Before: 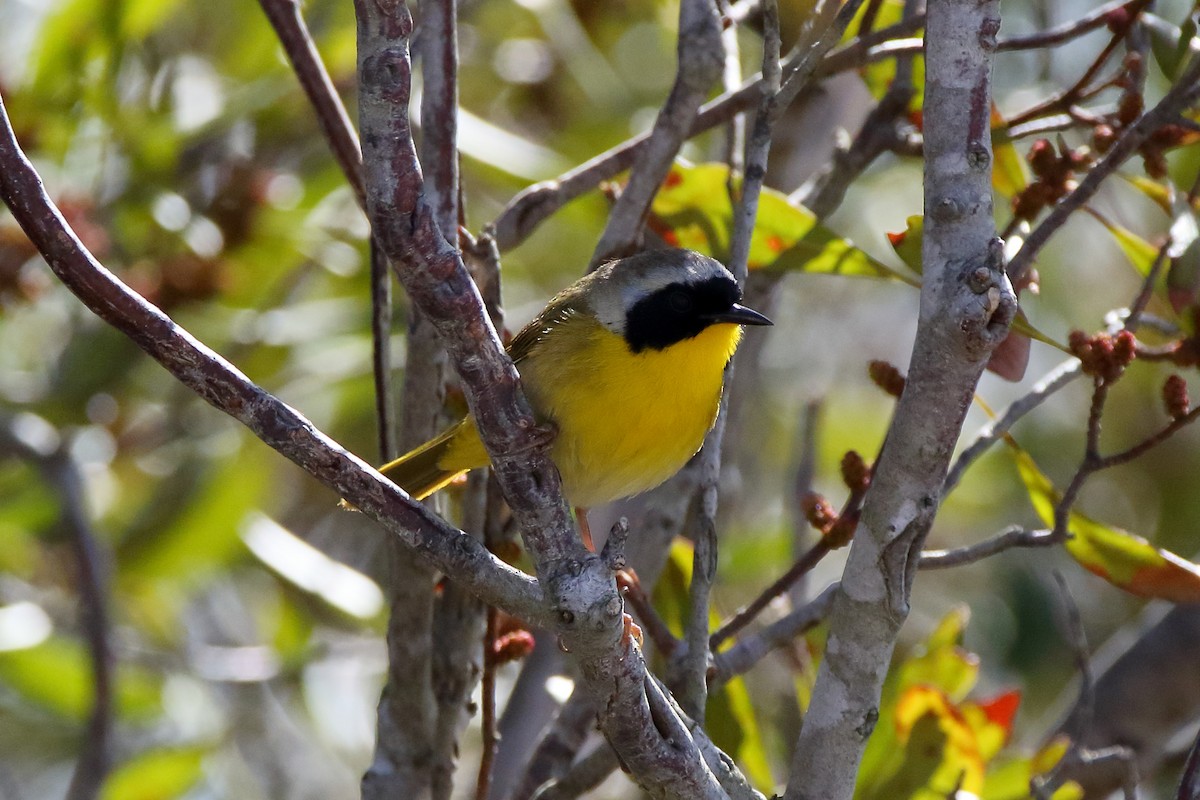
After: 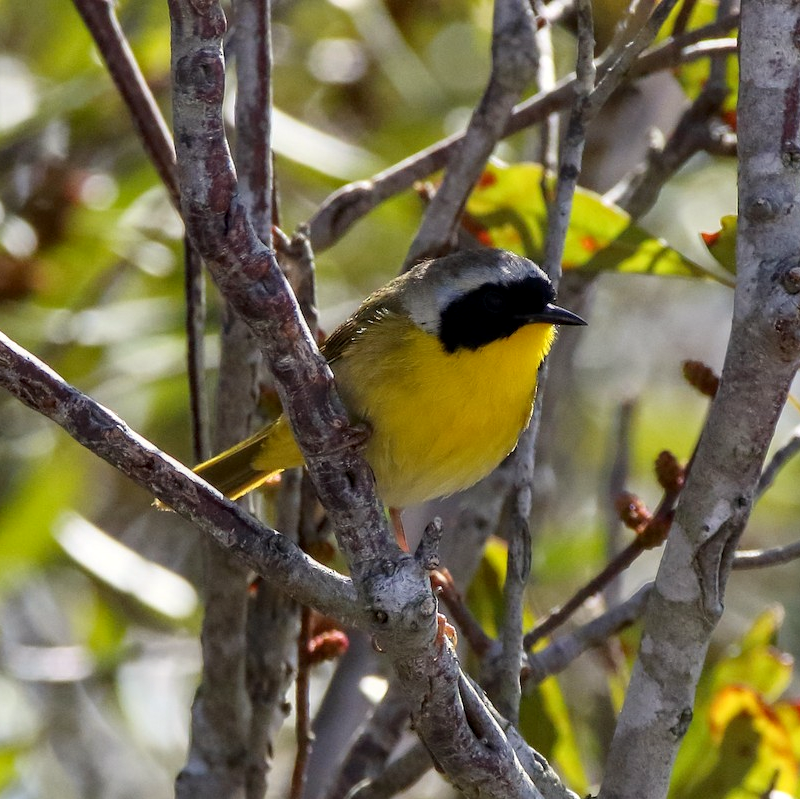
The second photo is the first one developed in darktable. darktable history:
crop and rotate: left 15.546%, right 17.787%
white balance: emerald 1
color correction: highlights b* 3
local contrast: on, module defaults
